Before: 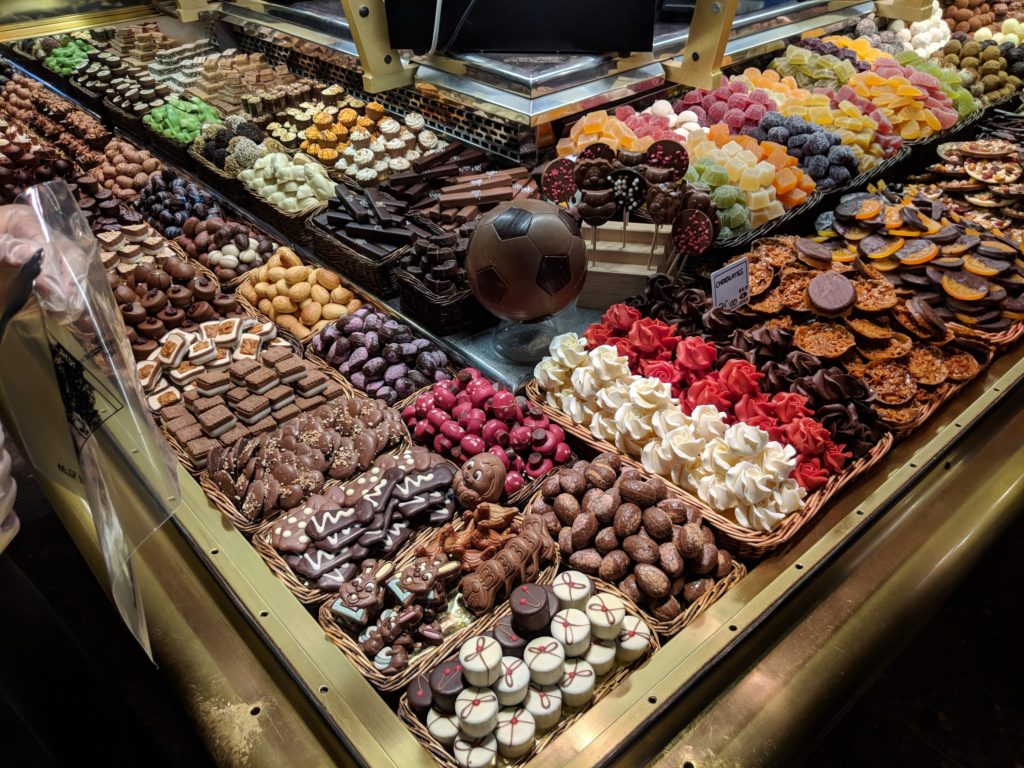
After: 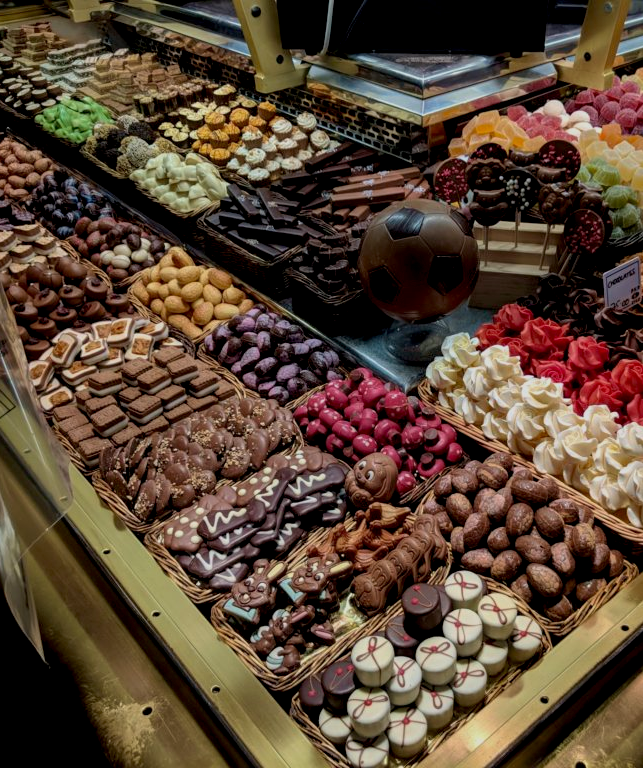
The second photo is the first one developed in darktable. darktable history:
velvia: on, module defaults
exposure: black level correction 0.011, exposure -0.478 EV, compensate highlight preservation false
crop: left 10.644%, right 26.528%
